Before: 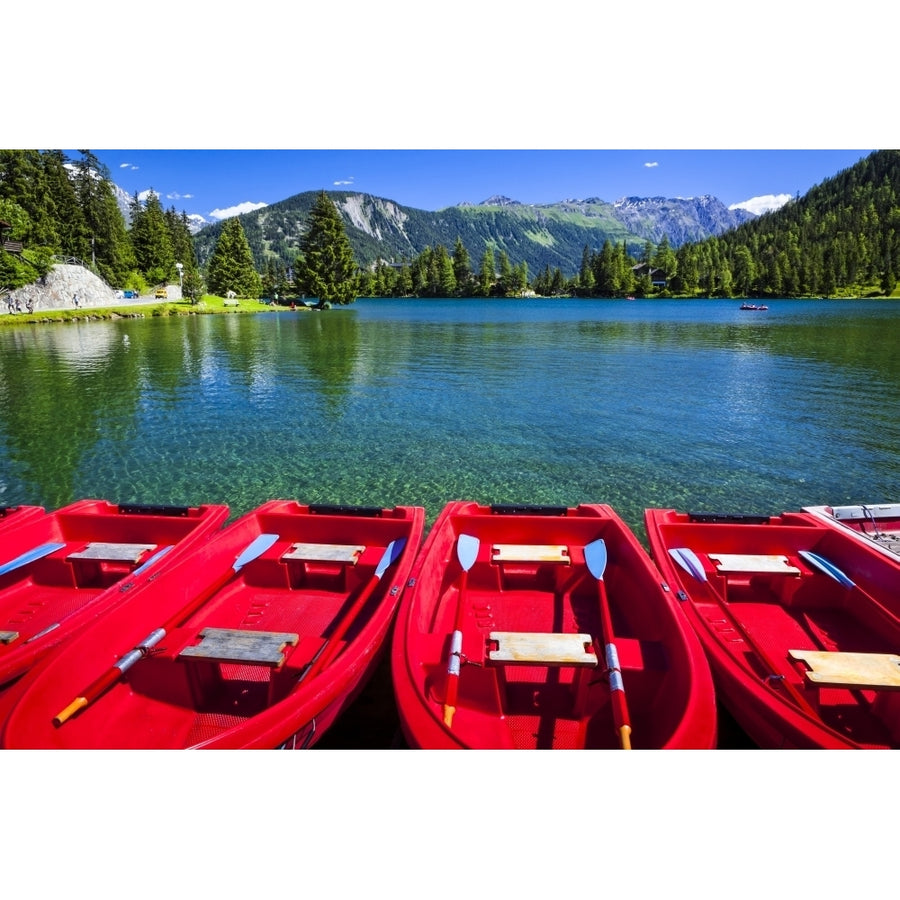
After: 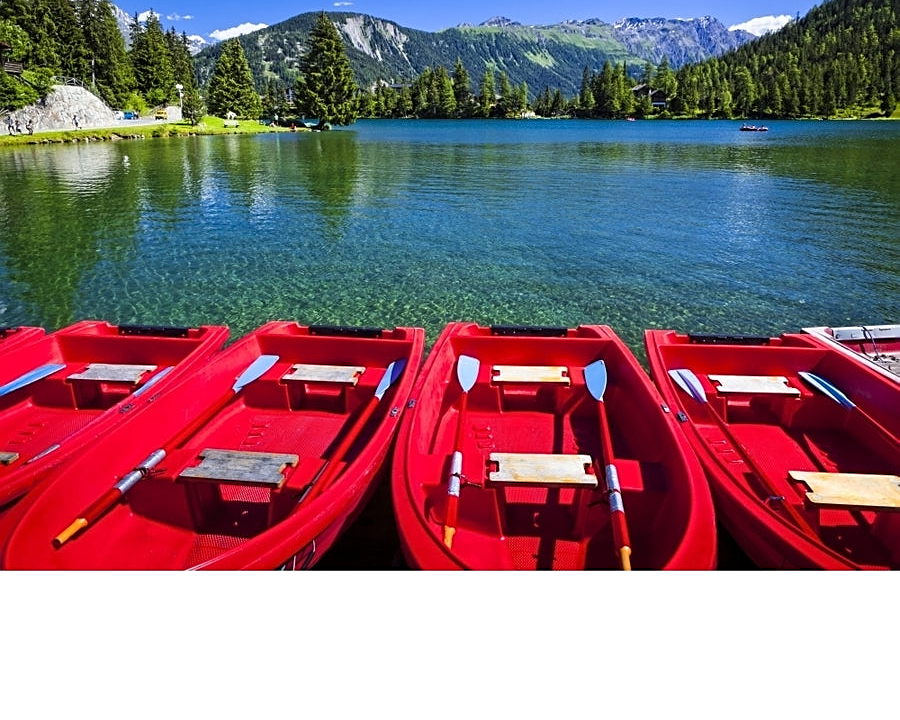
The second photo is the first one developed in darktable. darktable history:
levels: mode automatic
sharpen: on, module defaults
crop and rotate: top 19.959%
